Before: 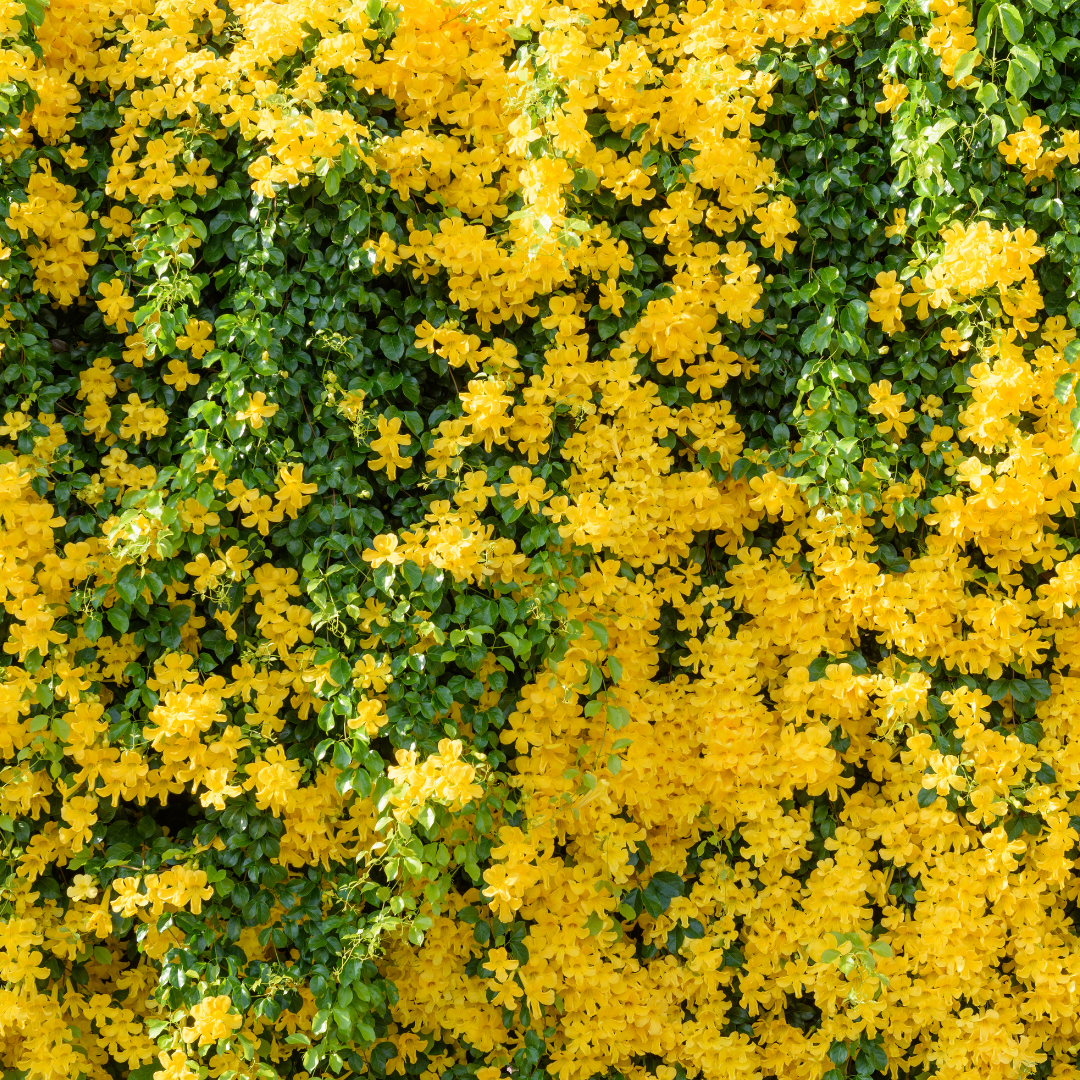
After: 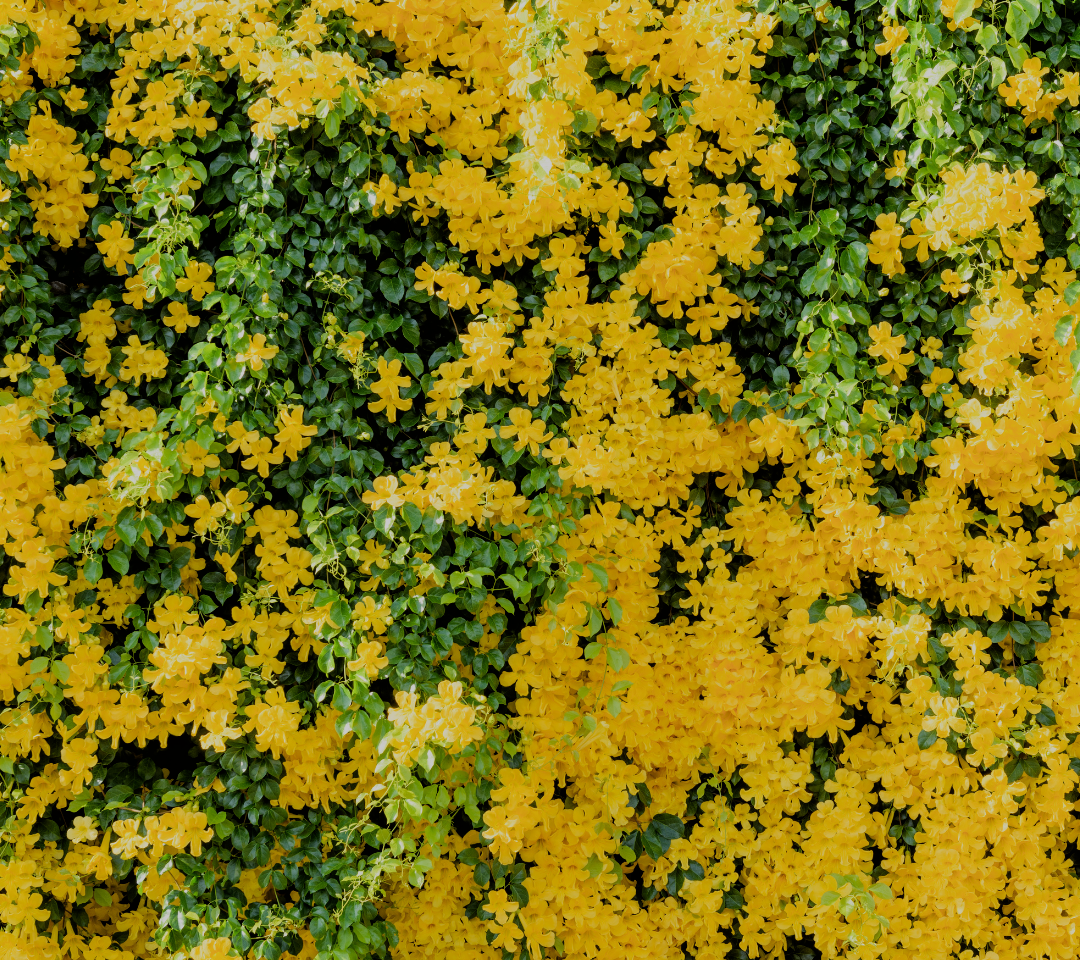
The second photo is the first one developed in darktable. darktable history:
filmic rgb: black relative exposure -6.19 EV, white relative exposure 6.98 EV, hardness 2.28
crop and rotate: top 5.457%, bottom 5.589%
